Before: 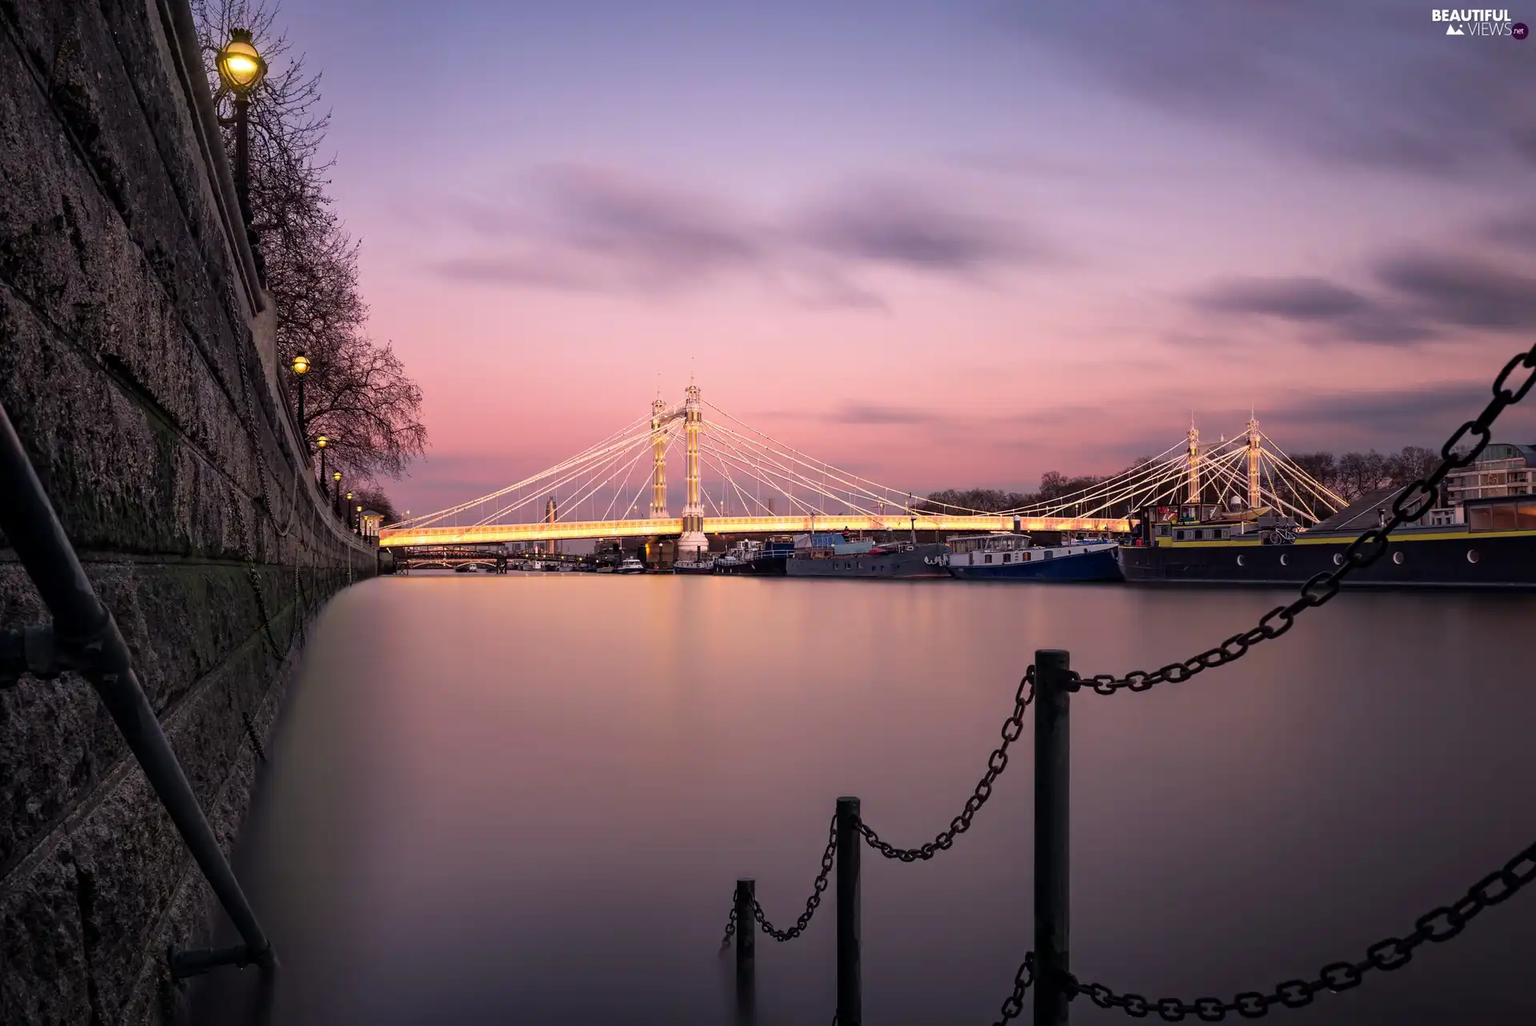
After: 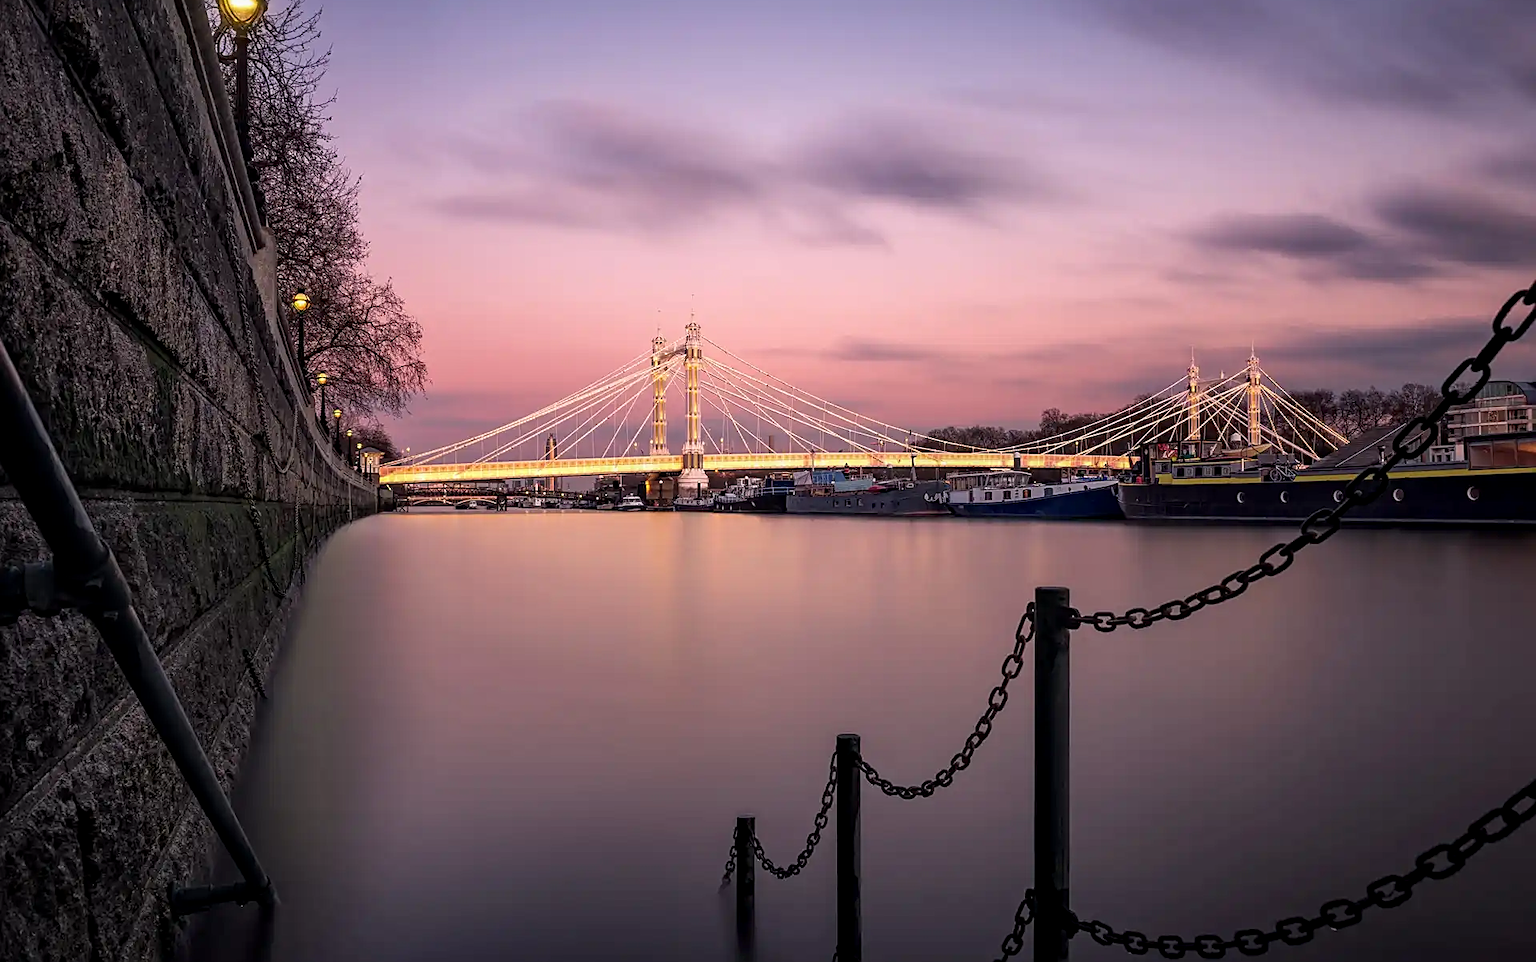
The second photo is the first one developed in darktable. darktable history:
crop and rotate: top 6.182%
local contrast: on, module defaults
sharpen: on, module defaults
